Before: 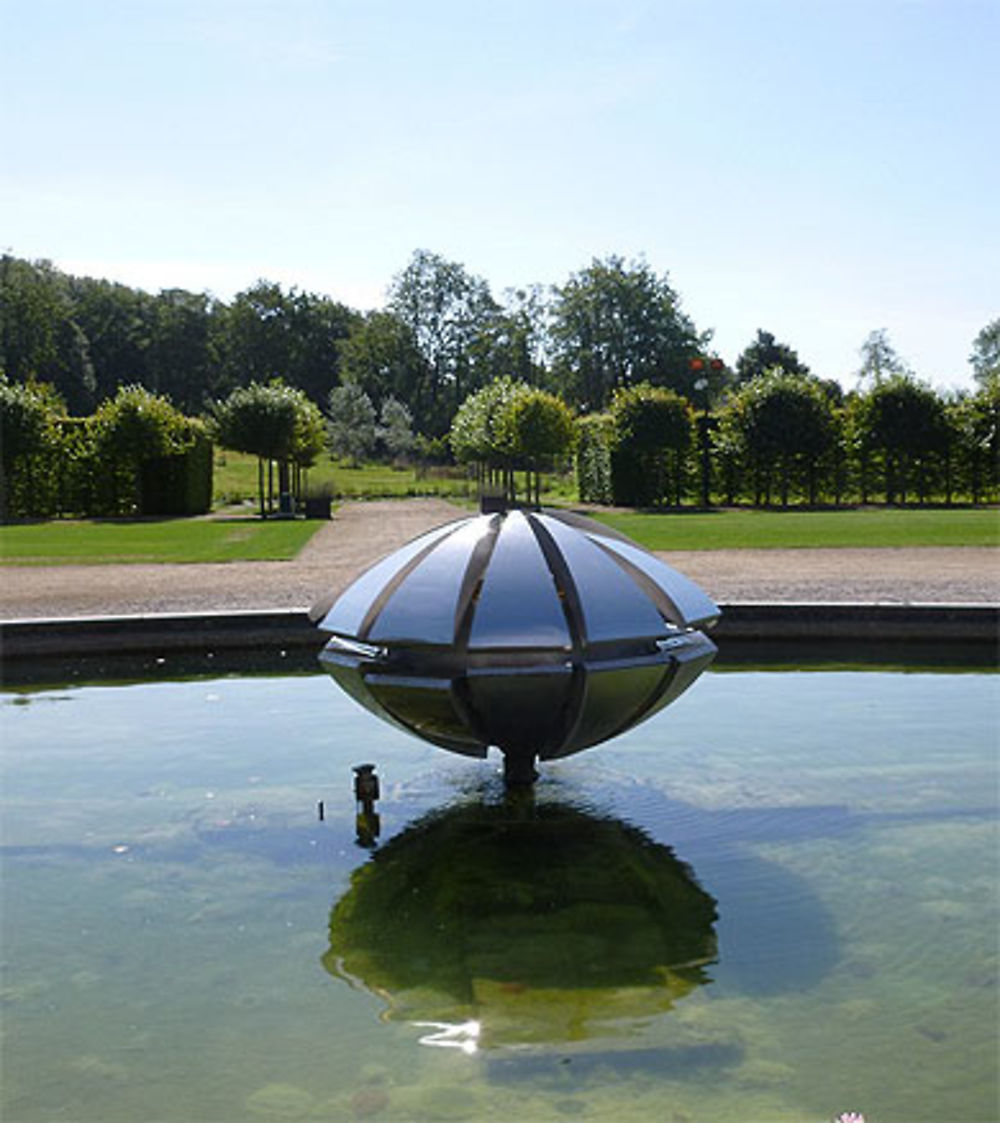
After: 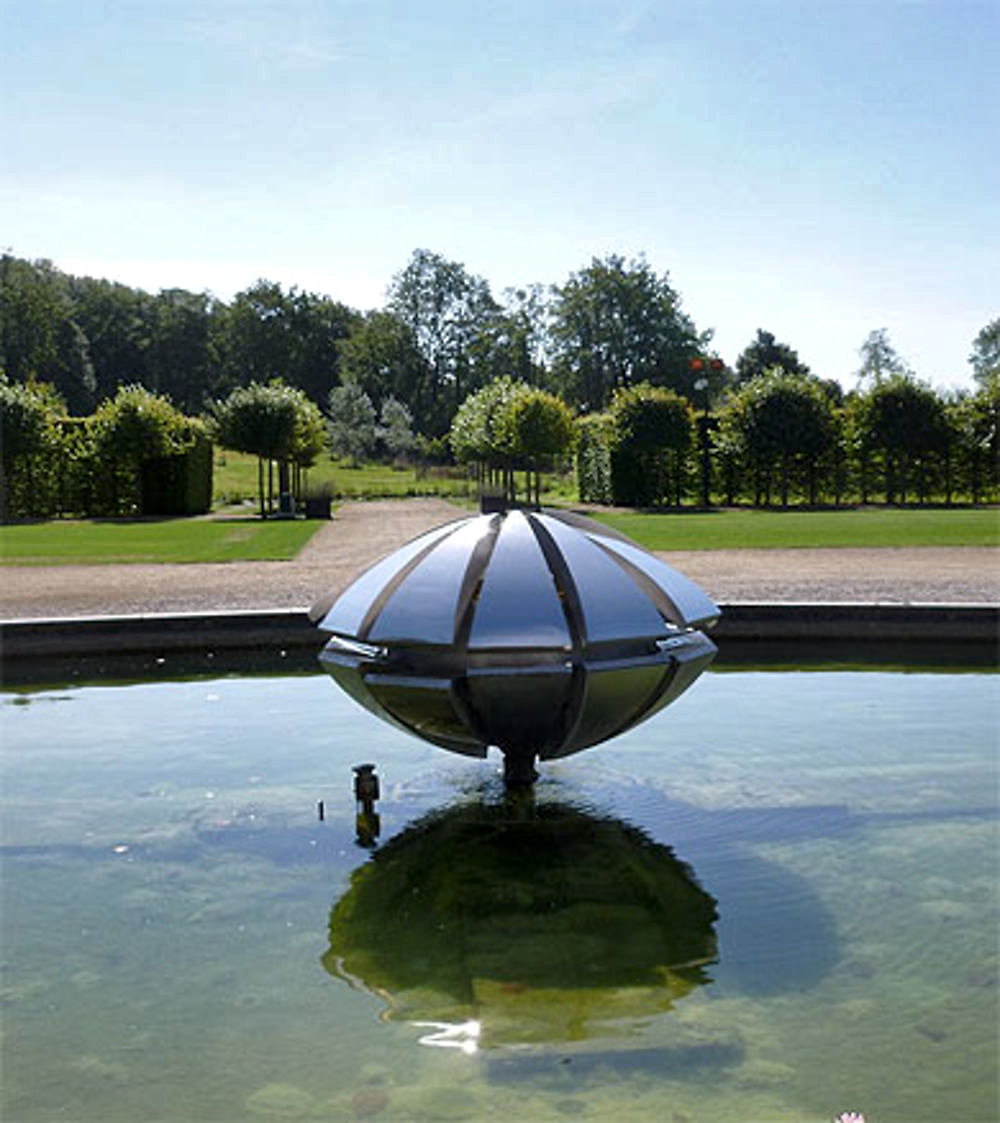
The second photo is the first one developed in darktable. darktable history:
local contrast: mode bilateral grid, contrast 20, coarseness 100, detail 150%, midtone range 0.2
shadows and highlights: low approximation 0.01, soften with gaussian
